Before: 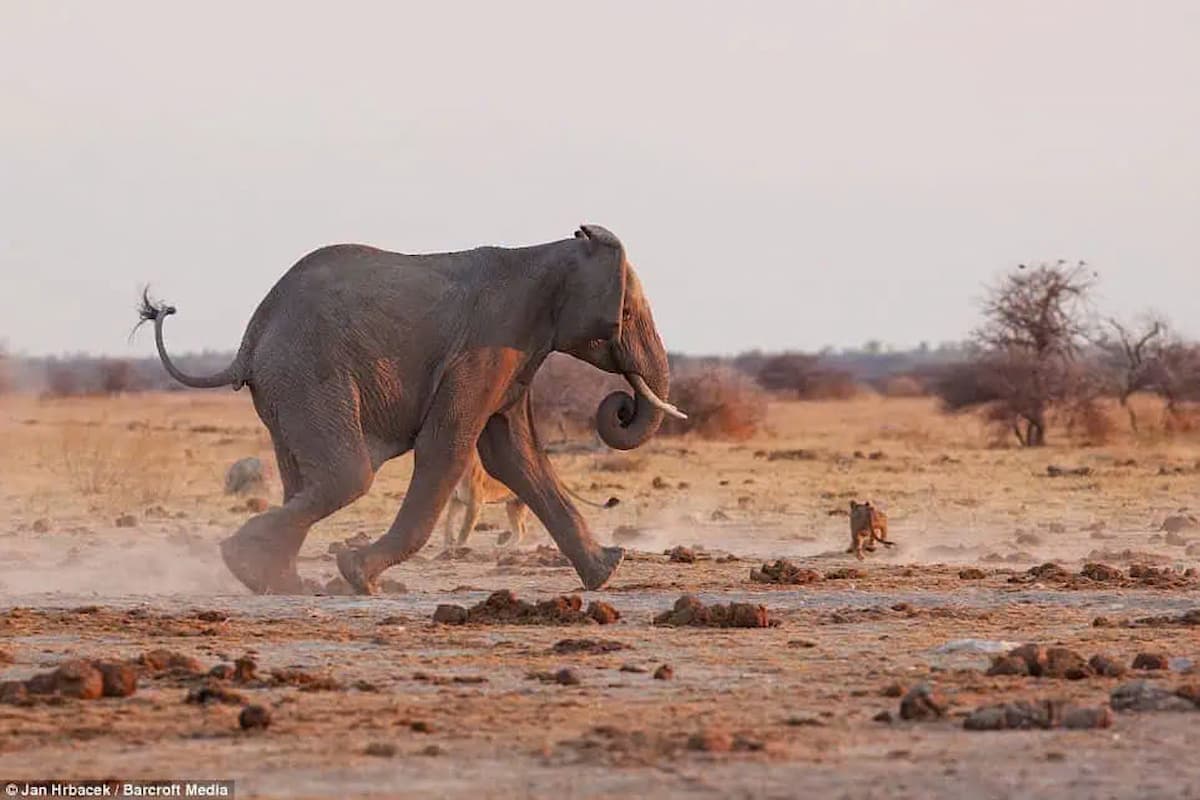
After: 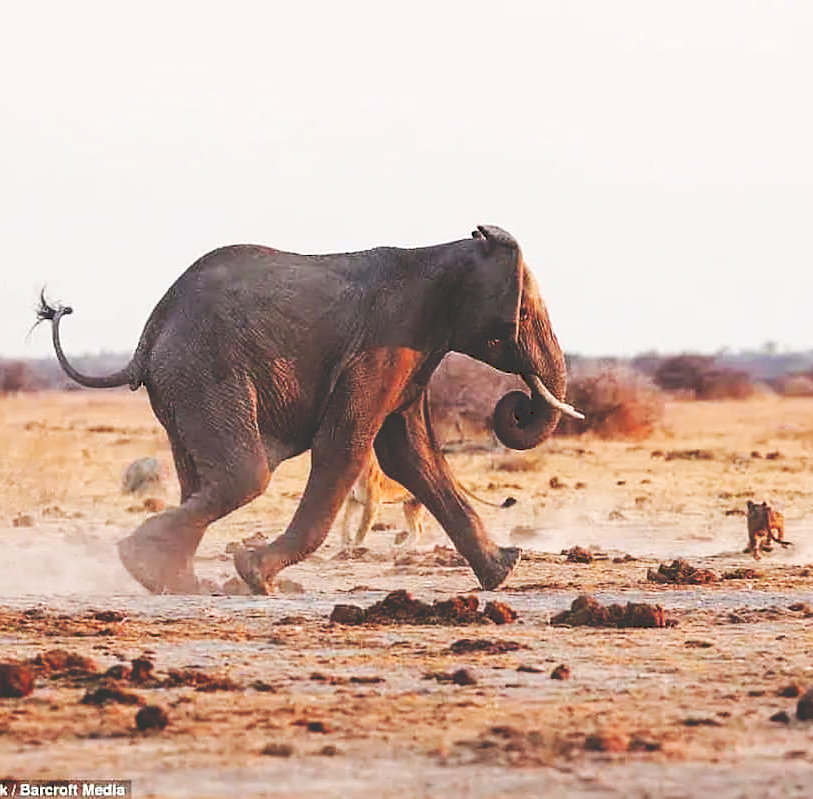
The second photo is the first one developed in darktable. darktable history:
tone curve: curves: ch0 [(0, 0) (0.003, 0.195) (0.011, 0.196) (0.025, 0.196) (0.044, 0.196) (0.069, 0.196) (0.1, 0.196) (0.136, 0.197) (0.177, 0.207) (0.224, 0.224) (0.277, 0.268) (0.335, 0.336) (0.399, 0.424) (0.468, 0.533) (0.543, 0.632) (0.623, 0.715) (0.709, 0.789) (0.801, 0.85) (0.898, 0.906) (1, 1)], preserve colors none
shadows and highlights: radius 109.89, shadows 51.48, white point adjustment 9, highlights -3.87, soften with gaussian
sharpen: radius 1.051, threshold 1.038
crop and rotate: left 8.634%, right 23.588%
